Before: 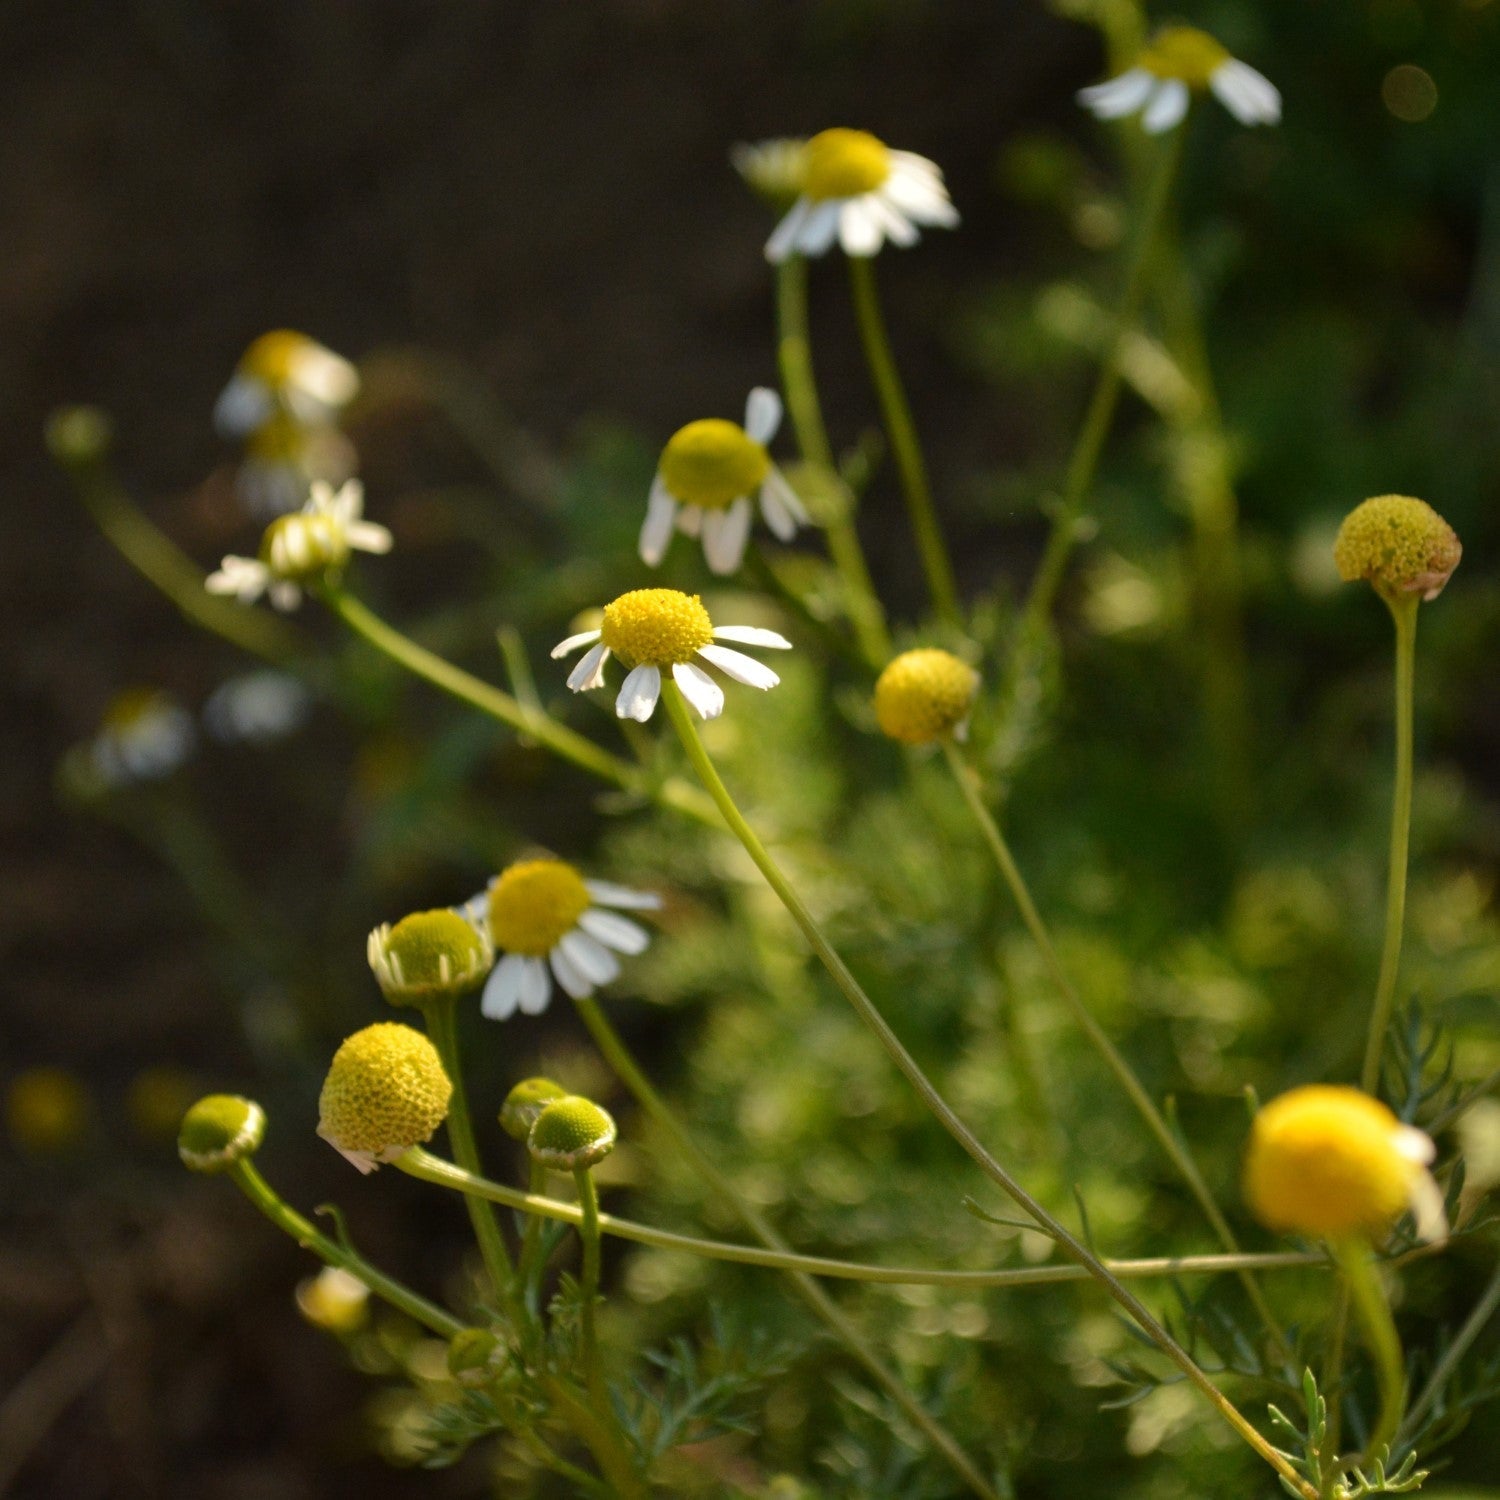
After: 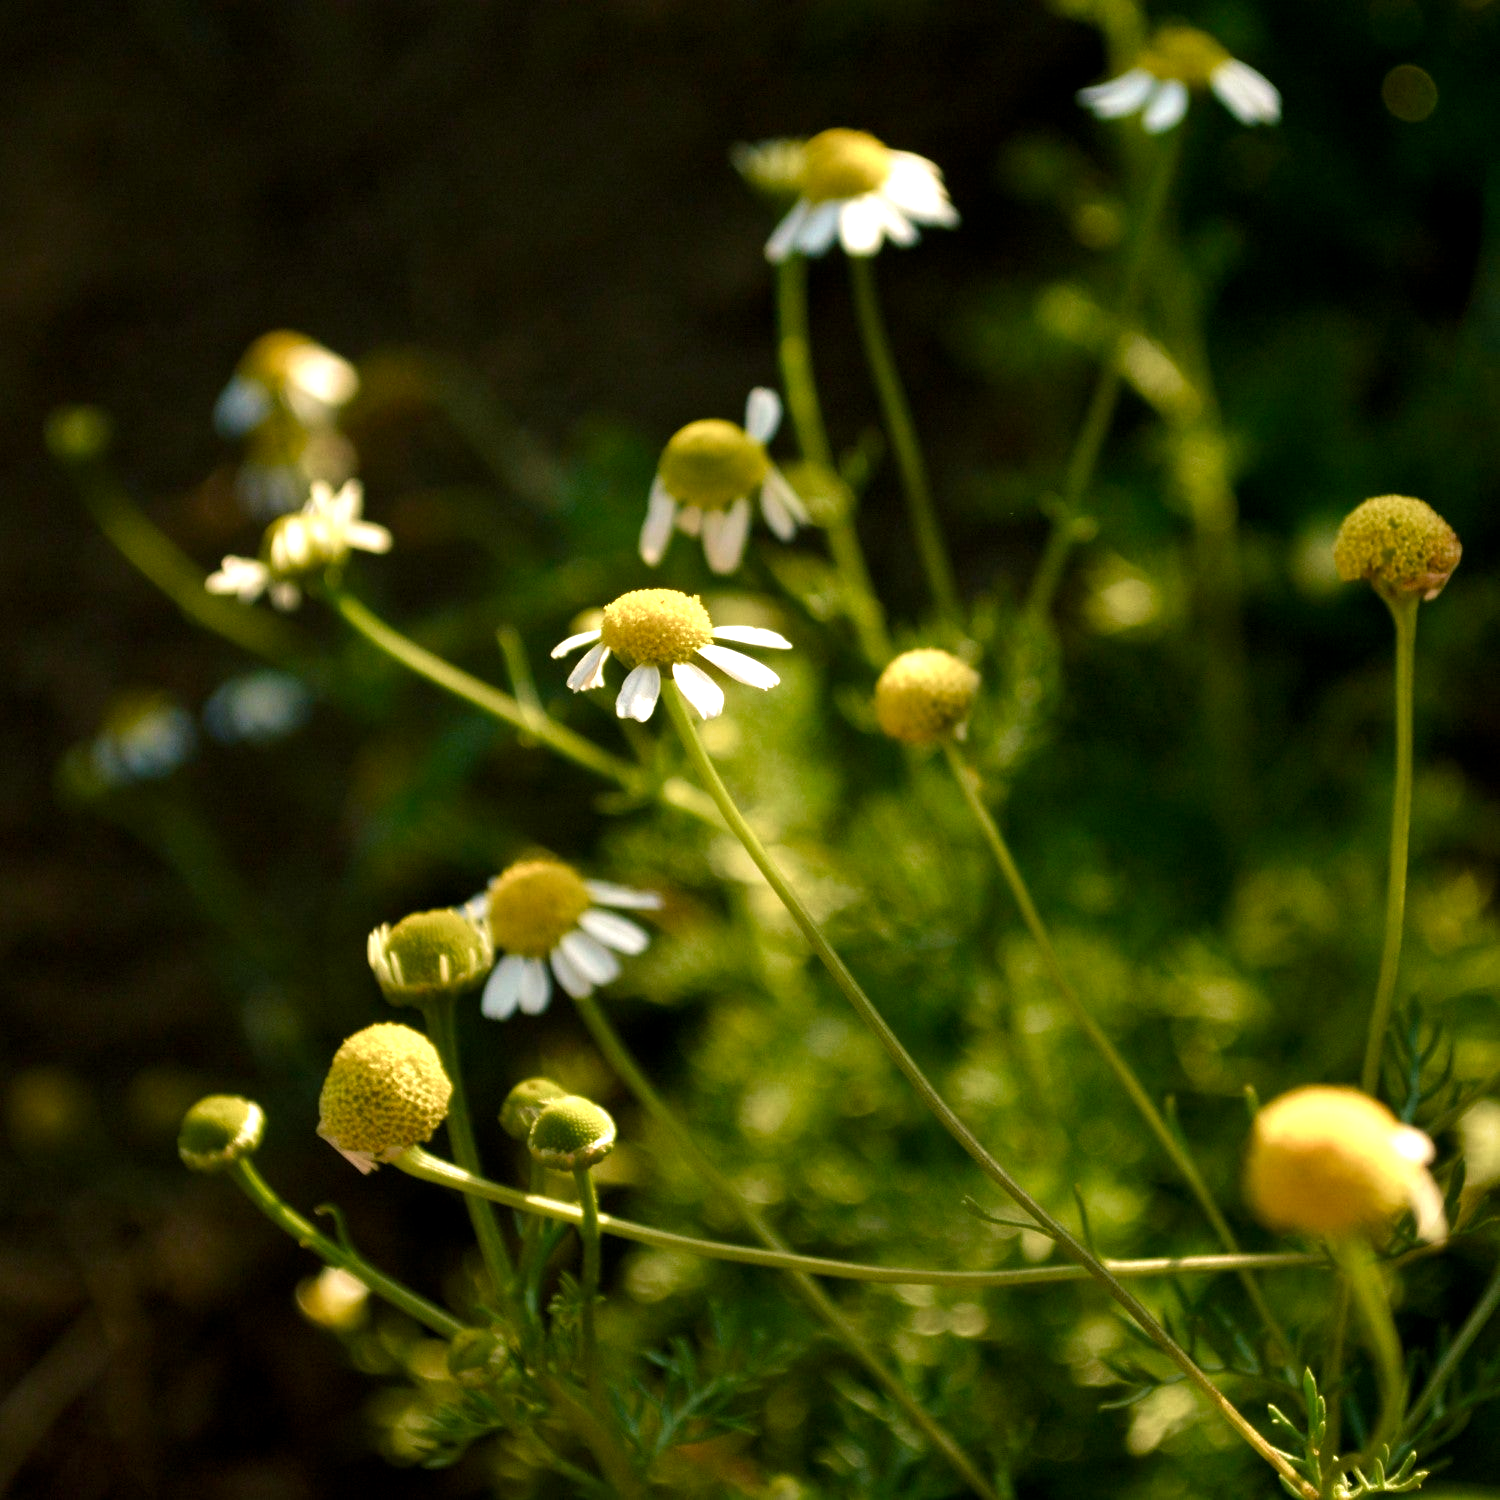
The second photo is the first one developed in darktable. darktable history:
velvia: strength 45%
color balance rgb: shadows lift › chroma 2.79%, shadows lift › hue 190.66°, power › hue 171.85°, highlights gain › chroma 2.16%, highlights gain › hue 75.26°, global offset › luminance -0.51%, perceptual saturation grading › highlights -33.8%, perceptual saturation grading › mid-tones 14.98%, perceptual saturation grading › shadows 48.43%, perceptual brilliance grading › highlights 15.68%, perceptual brilliance grading › mid-tones 6.62%, perceptual brilliance grading › shadows -14.98%, global vibrance 11.32%, contrast 5.05%
white balance: emerald 1
